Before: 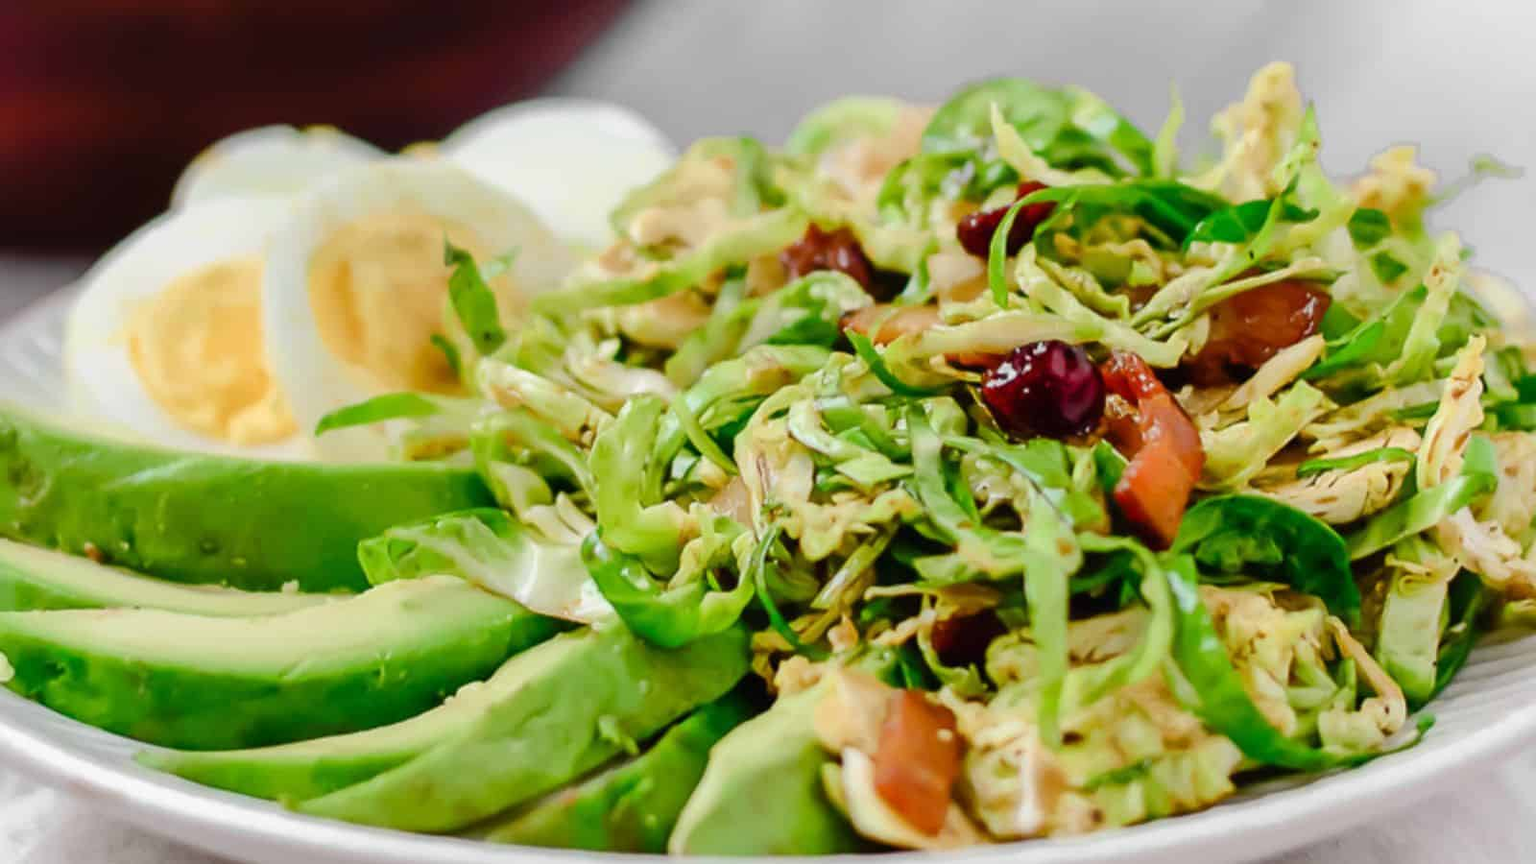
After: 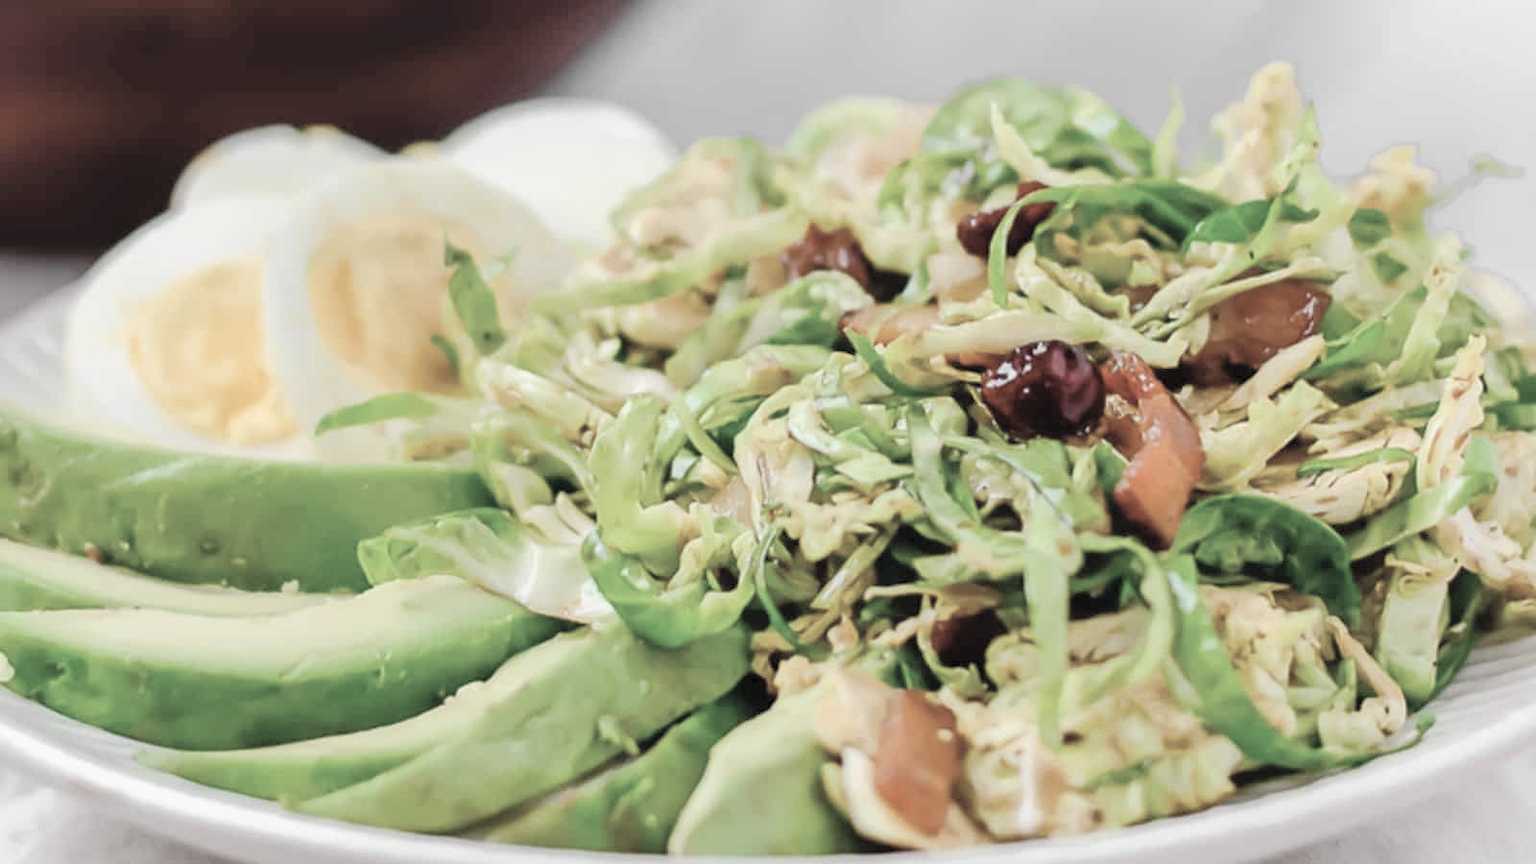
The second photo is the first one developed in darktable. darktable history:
contrast brightness saturation: brightness 0.183, saturation -0.506
